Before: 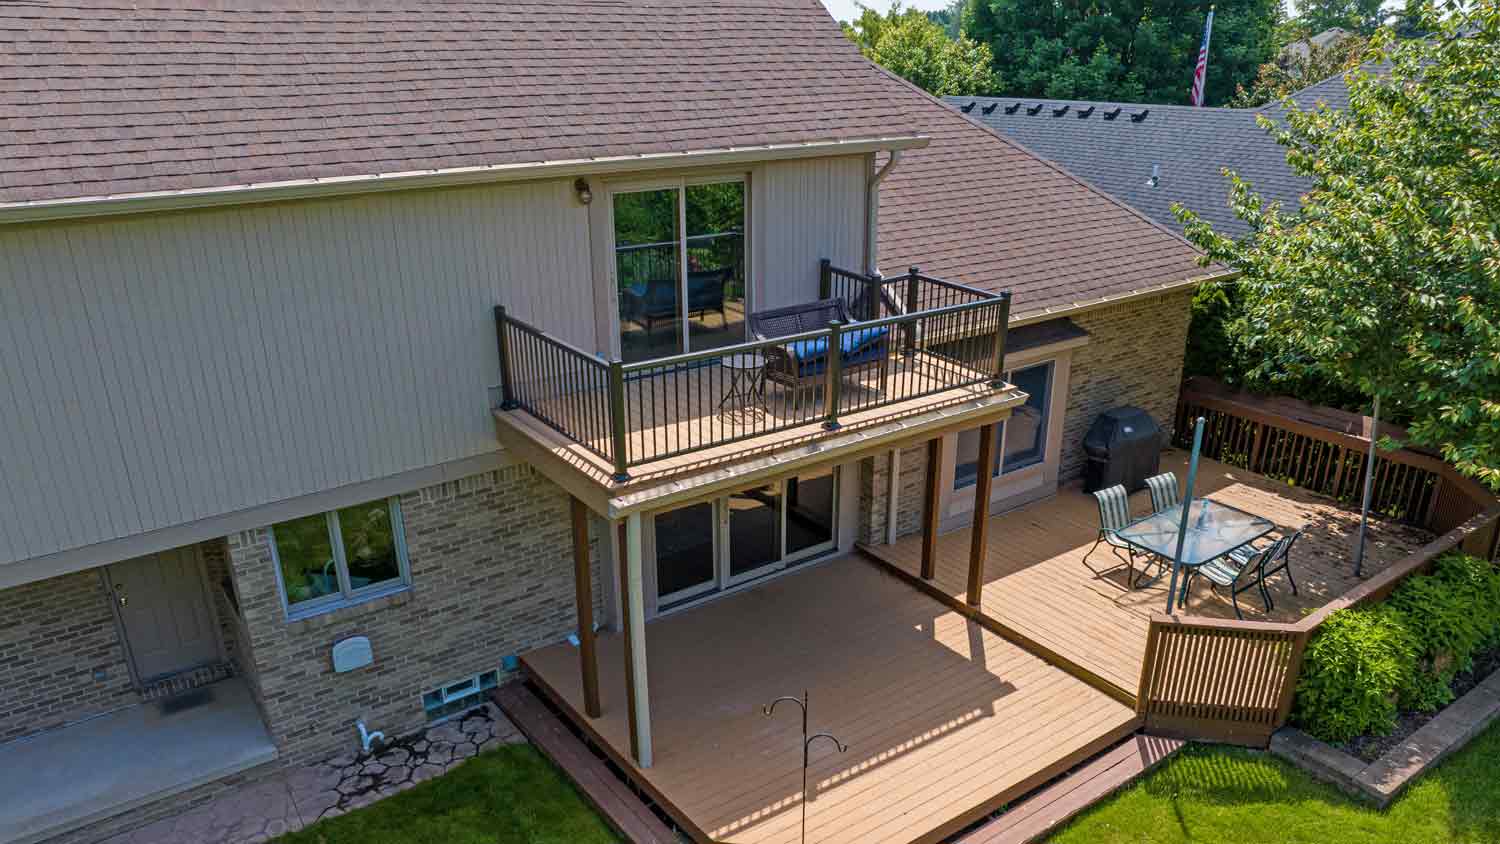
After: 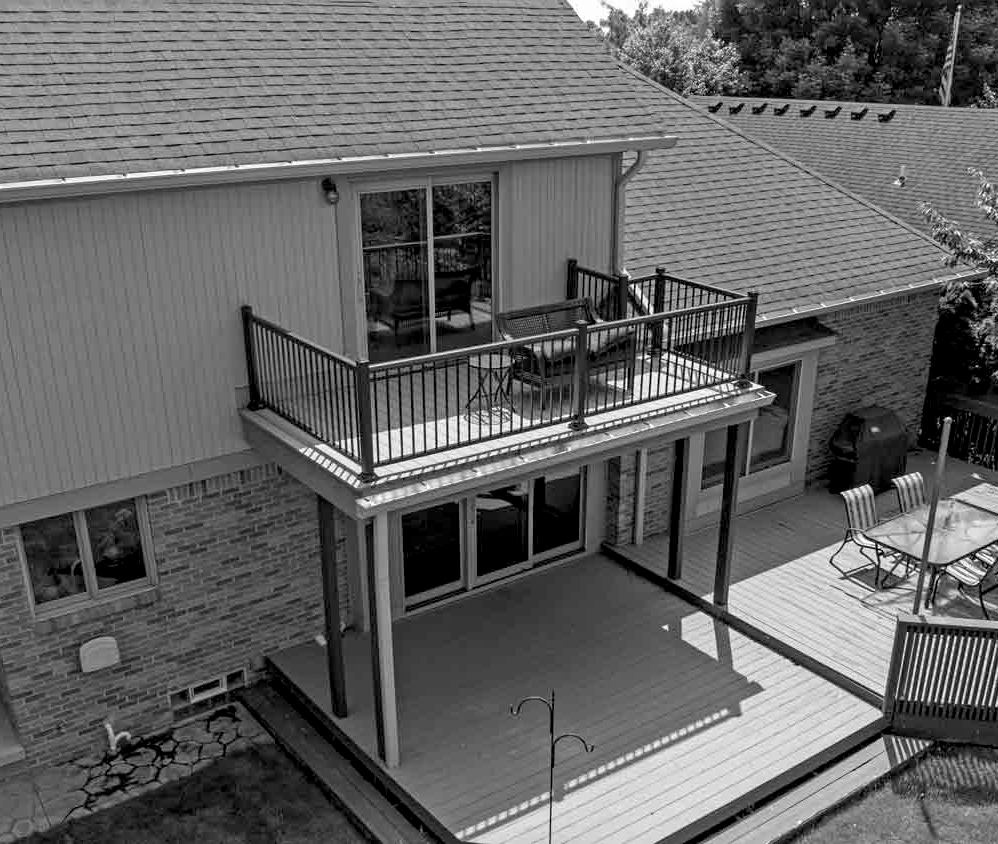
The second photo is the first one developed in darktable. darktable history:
exposure: black level correction 0.01, exposure 0.014 EV, compensate highlight preservation false
crop: left 16.899%, right 16.556%
white balance: red 0.98, blue 1.61
contrast brightness saturation: saturation -1
